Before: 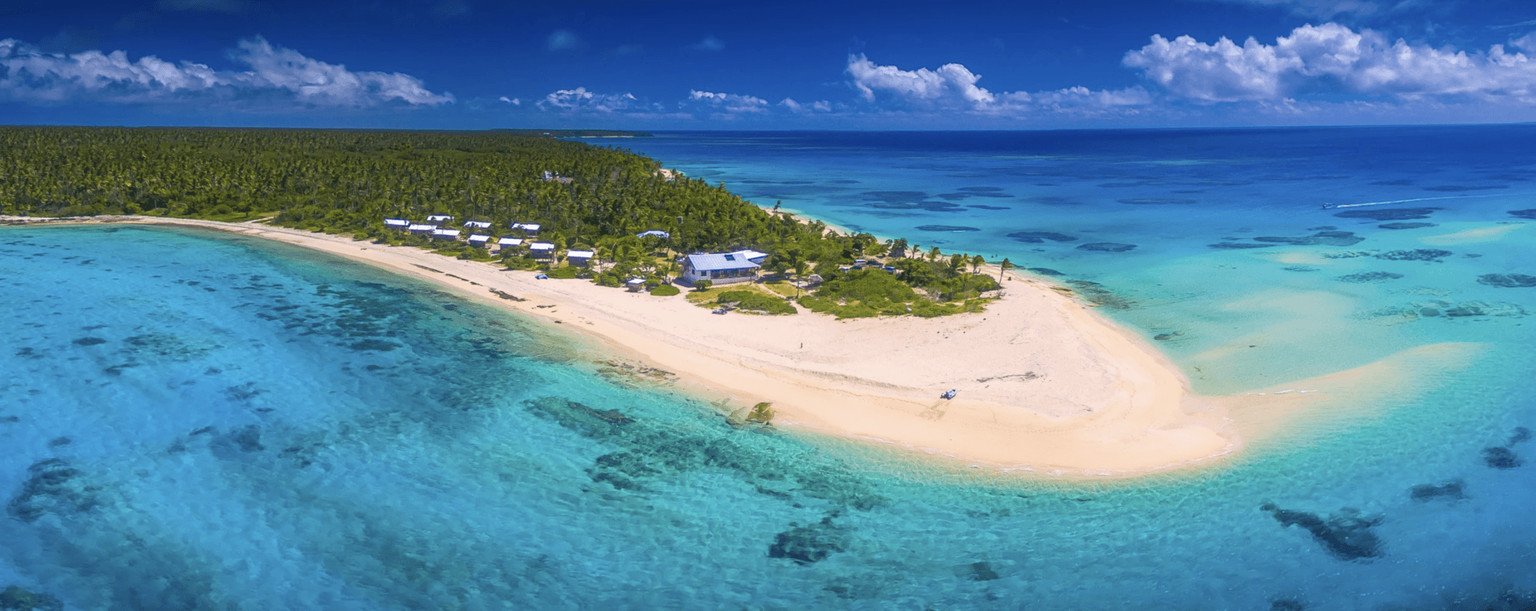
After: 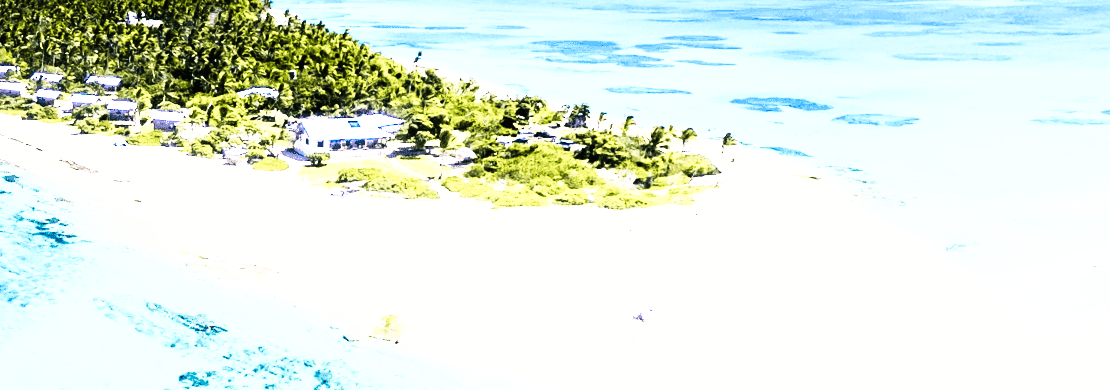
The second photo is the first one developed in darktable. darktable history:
rgb curve: curves: ch0 [(0, 0) (0.21, 0.15) (0.24, 0.21) (0.5, 0.75) (0.75, 0.96) (0.89, 0.99) (1, 1)]; ch1 [(0, 0.02) (0.21, 0.13) (0.25, 0.2) (0.5, 0.67) (0.75, 0.9) (0.89, 0.97) (1, 1)]; ch2 [(0, 0.02) (0.21, 0.13) (0.25, 0.2) (0.5, 0.67) (0.75, 0.9) (0.89, 0.97) (1, 1)], compensate middle gray true
rotate and perspective: rotation 1.69°, lens shift (vertical) -0.023, lens shift (horizontal) -0.291, crop left 0.025, crop right 0.988, crop top 0.092, crop bottom 0.842
crop and rotate: left 22.13%, top 22.054%, right 22.026%, bottom 22.102%
velvia: on, module defaults
base curve: curves: ch0 [(0, 0) (0.007, 0.004) (0.027, 0.03) (0.046, 0.07) (0.207, 0.54) (0.442, 0.872) (0.673, 0.972) (1, 1)], preserve colors none
tone equalizer: -8 EV -1.08 EV, -7 EV -1.01 EV, -6 EV -0.867 EV, -5 EV -0.578 EV, -3 EV 0.578 EV, -2 EV 0.867 EV, -1 EV 1.01 EV, +0 EV 1.08 EV, edges refinement/feathering 500, mask exposure compensation -1.57 EV, preserve details no
